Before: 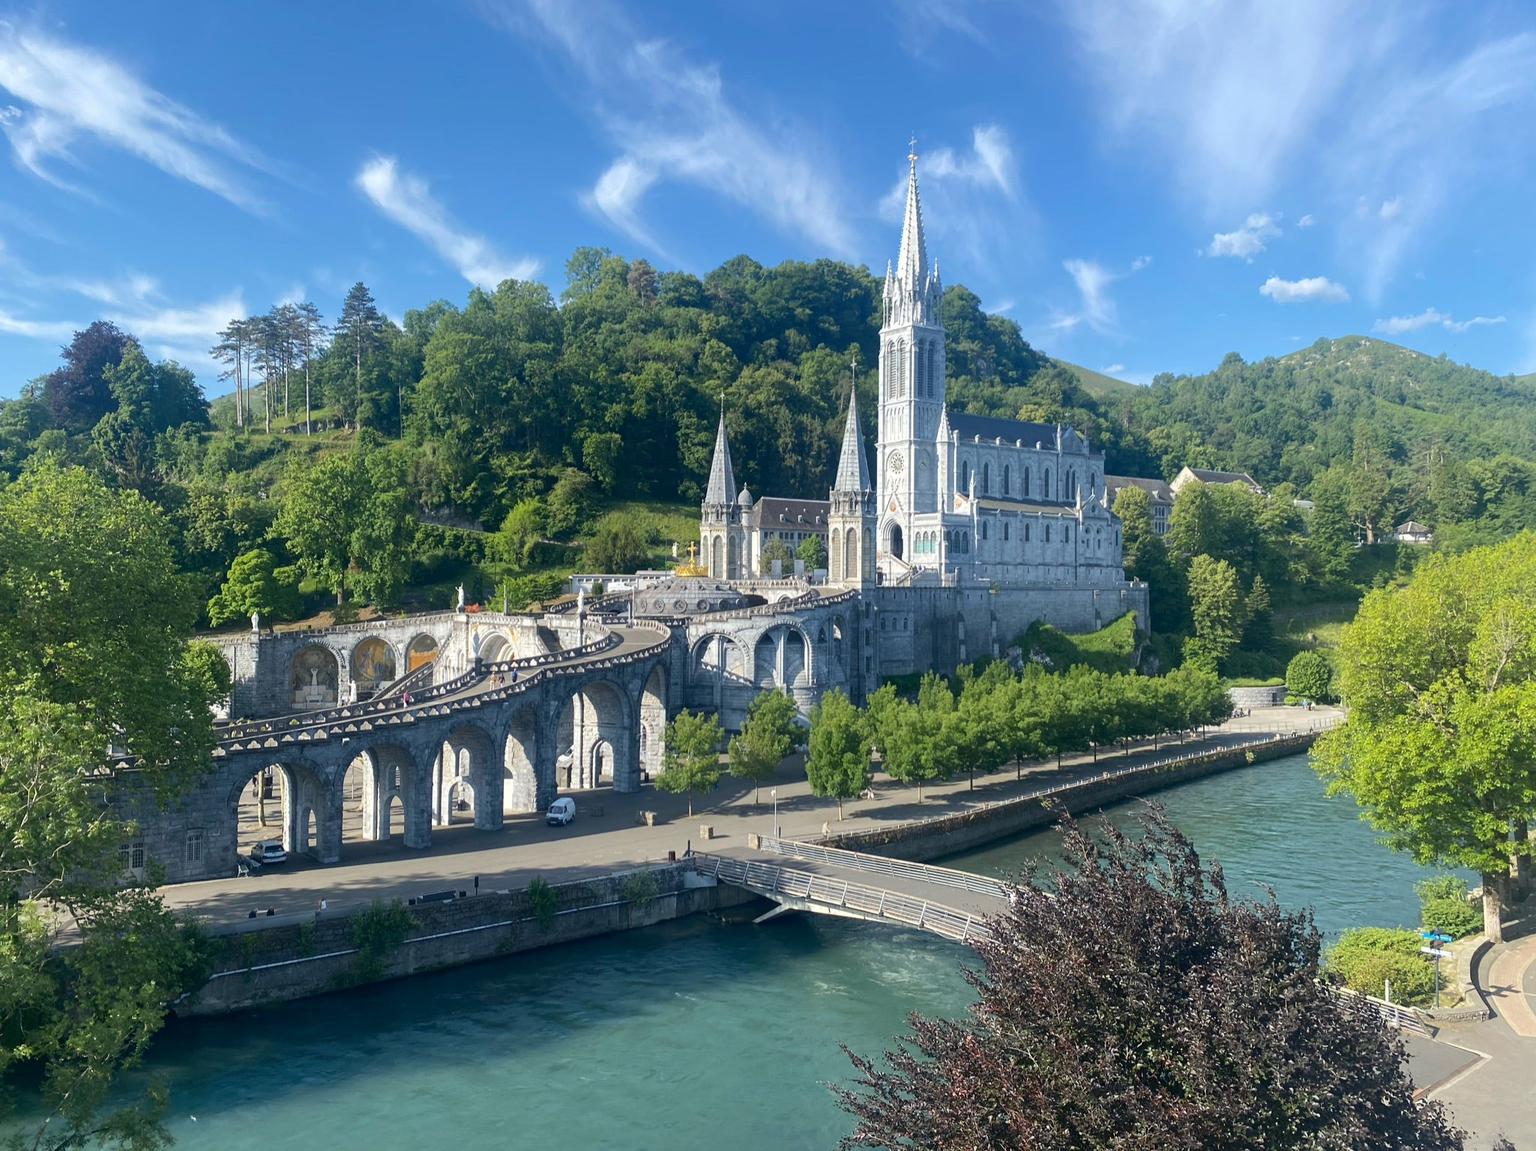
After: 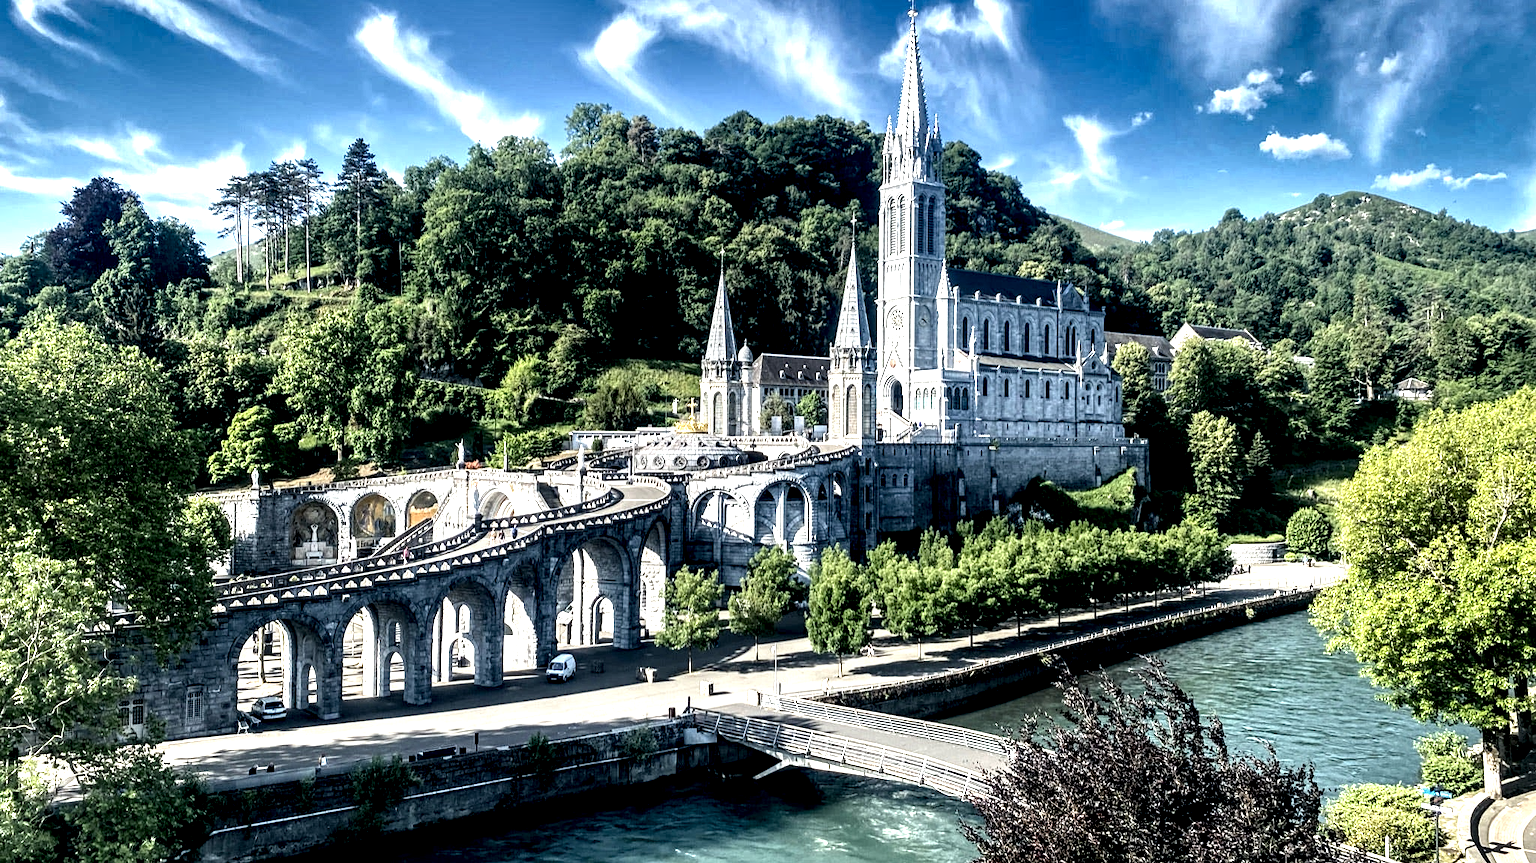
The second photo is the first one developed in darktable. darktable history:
crop and rotate: top 12.5%, bottom 12.5%
shadows and highlights: shadows 20.91, highlights -82.73, soften with gaussian
local contrast: highlights 115%, shadows 42%, detail 293%
